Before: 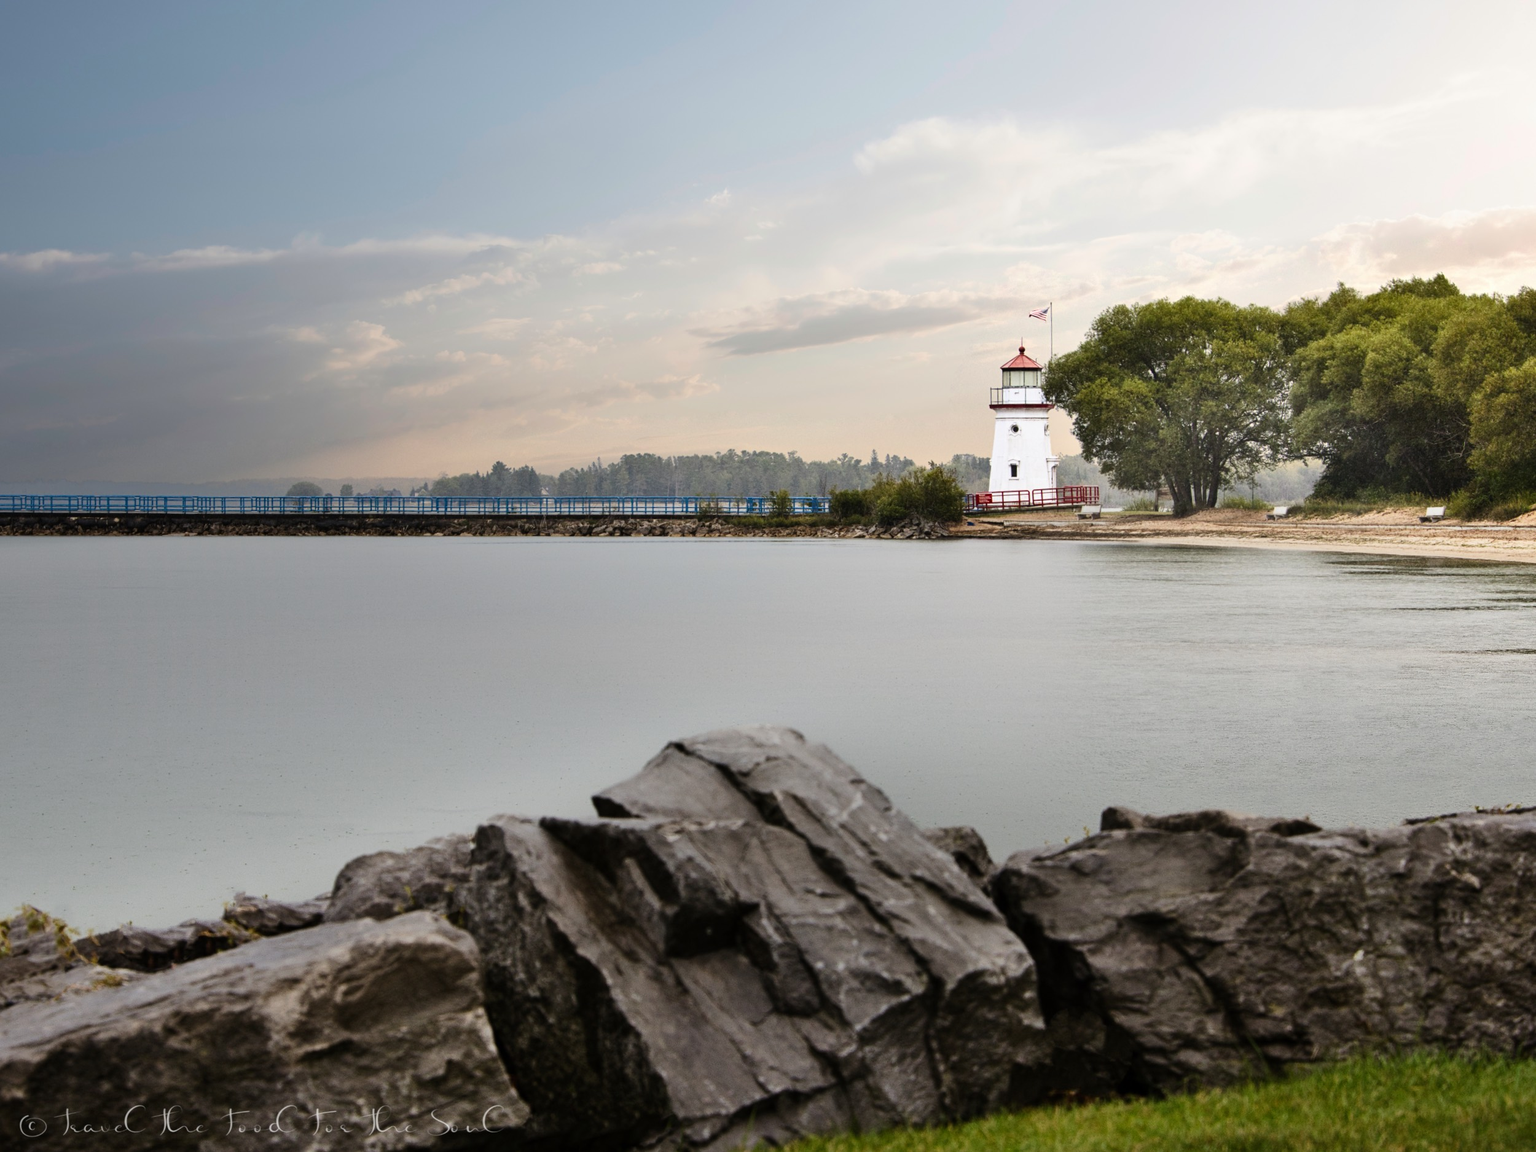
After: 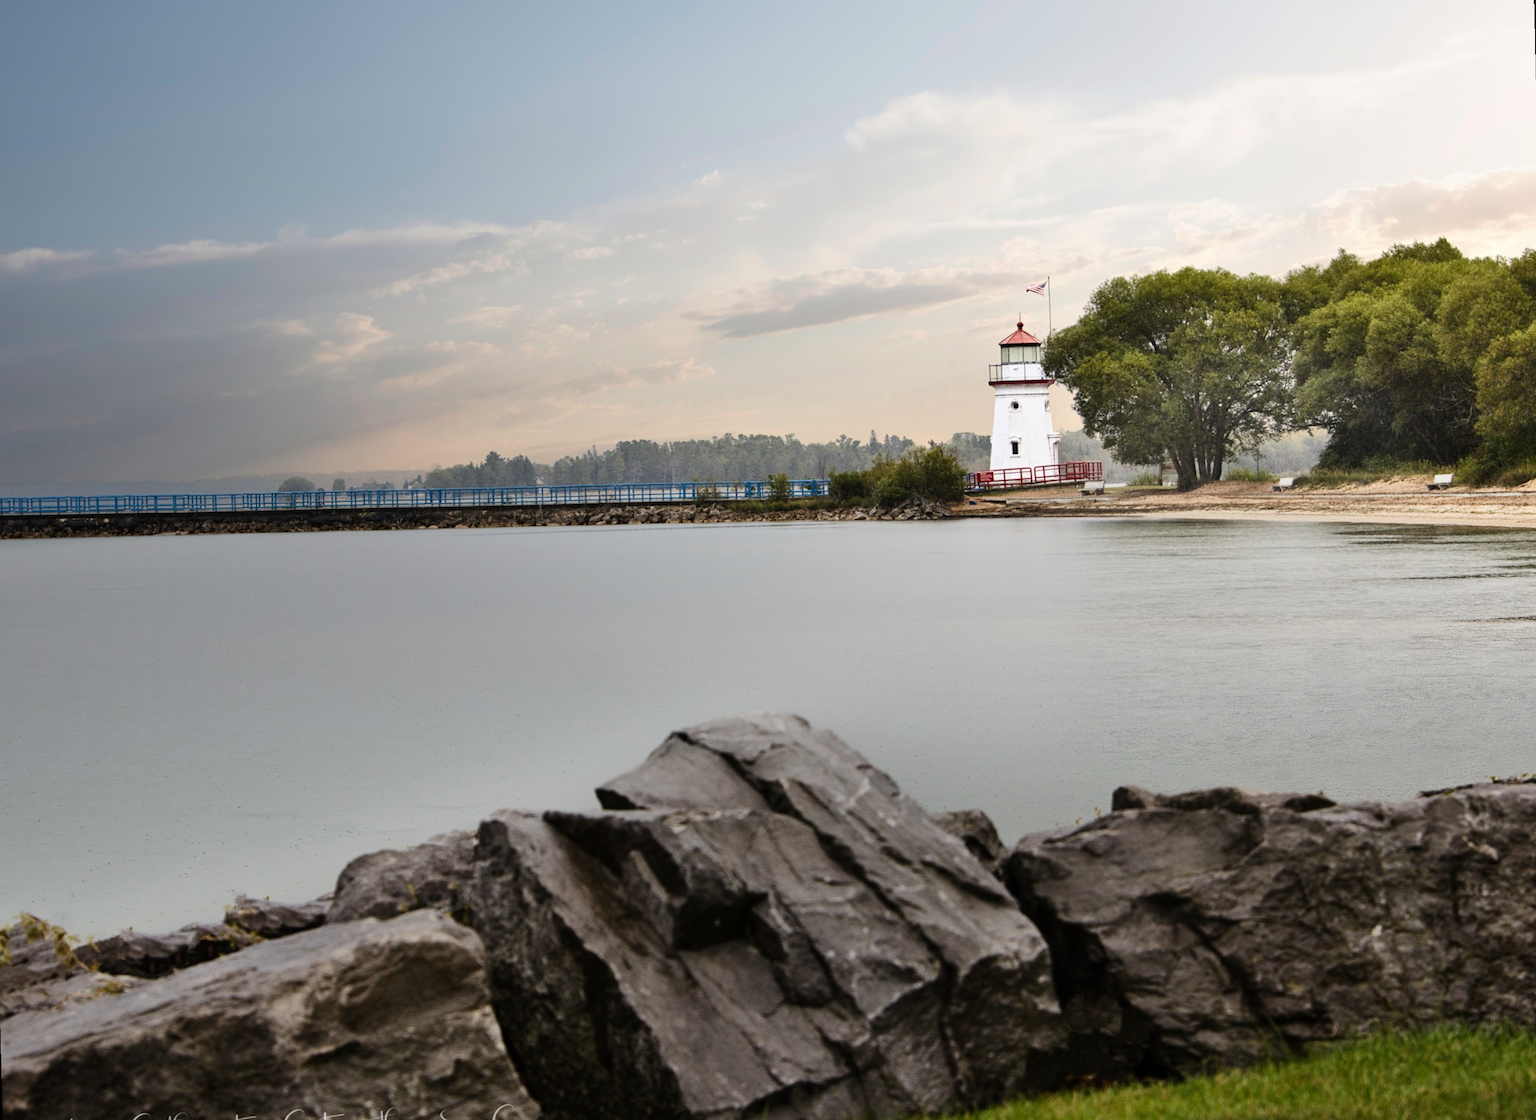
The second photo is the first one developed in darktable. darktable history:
exposure: compensate highlight preservation false
rotate and perspective: rotation -1.42°, crop left 0.016, crop right 0.984, crop top 0.035, crop bottom 0.965
